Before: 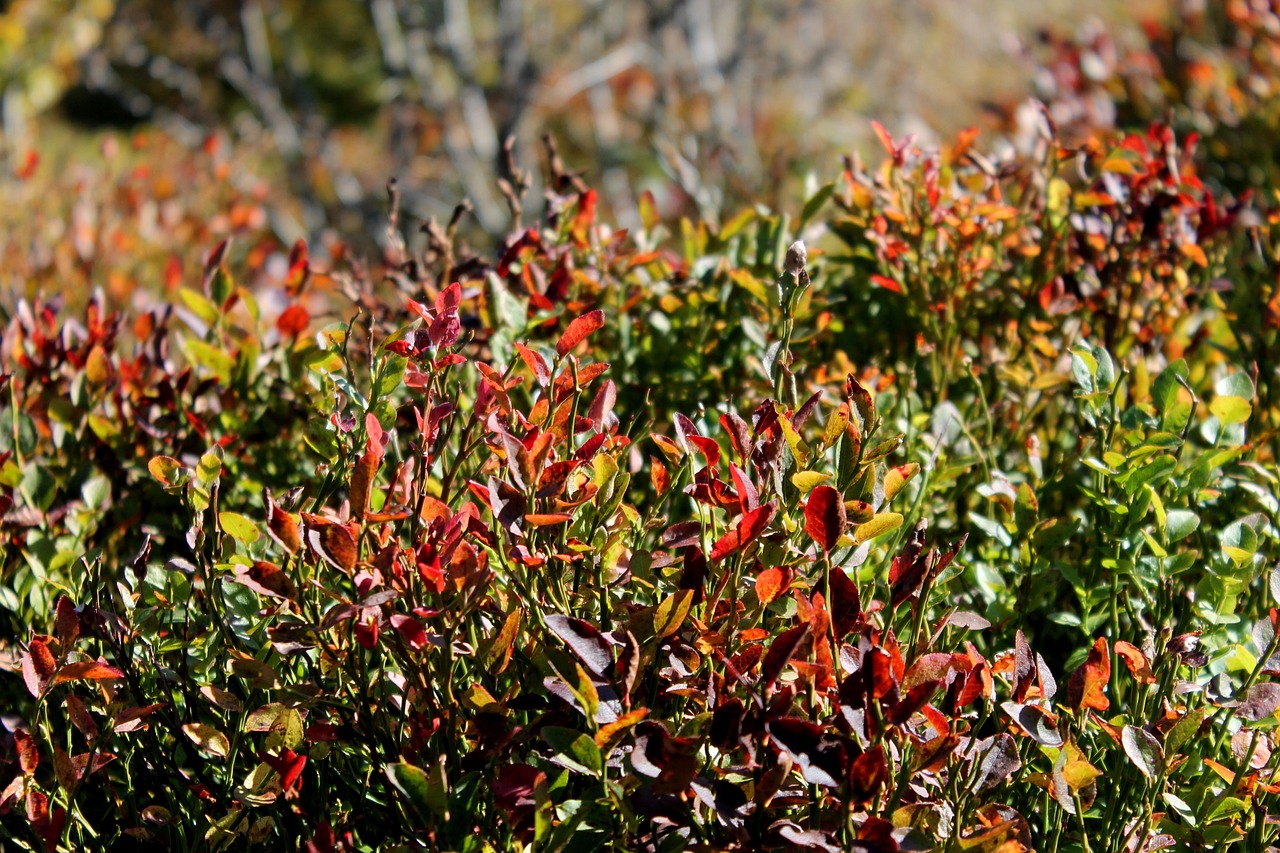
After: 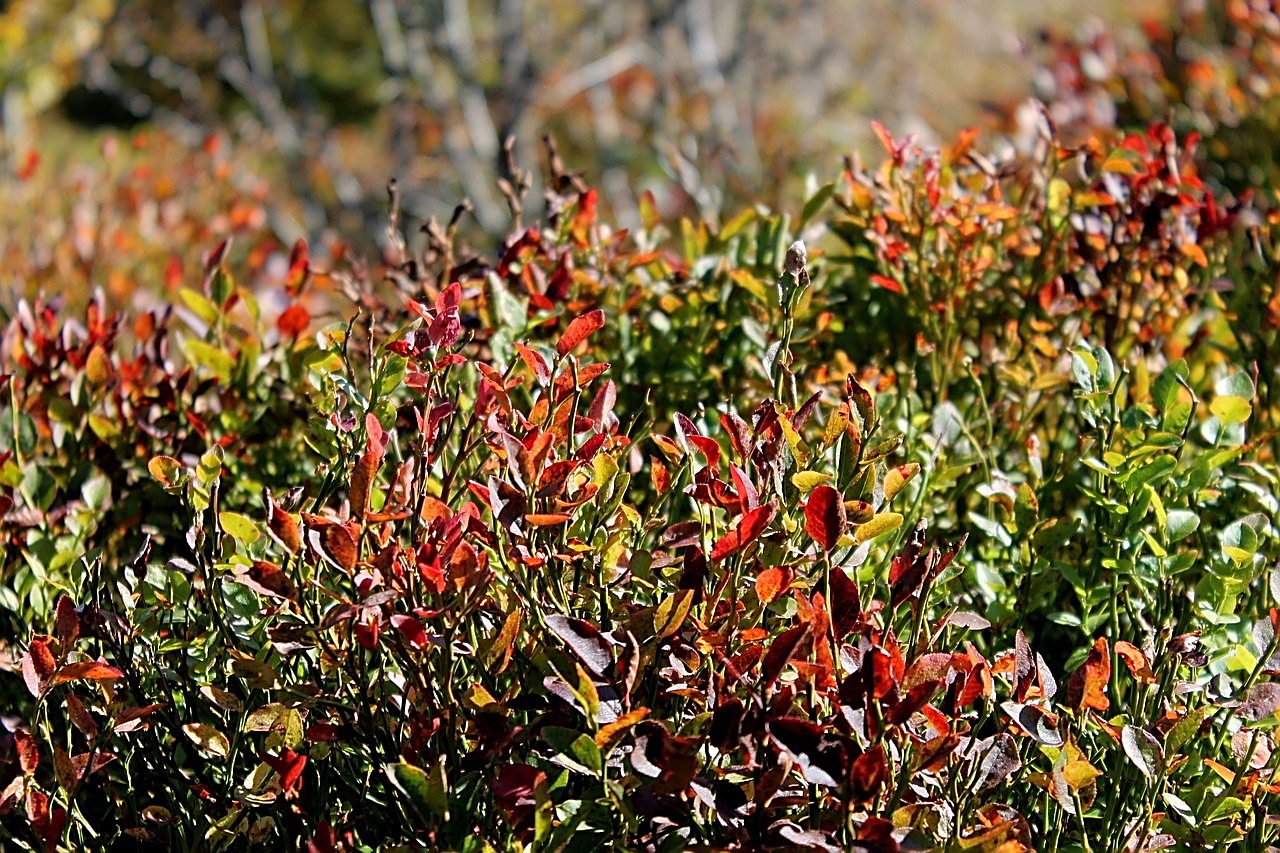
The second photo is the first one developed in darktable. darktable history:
rgb curve: curves: ch0 [(0, 0) (0.053, 0.068) (0.122, 0.128) (1, 1)]
sharpen: amount 0.75
